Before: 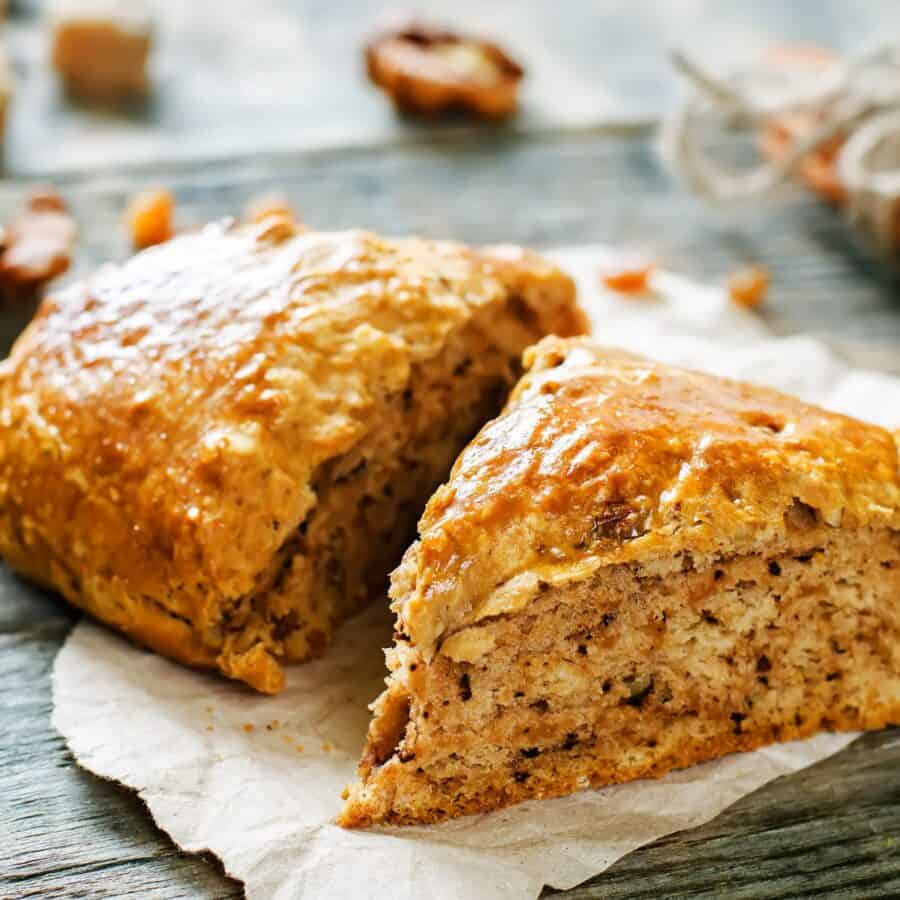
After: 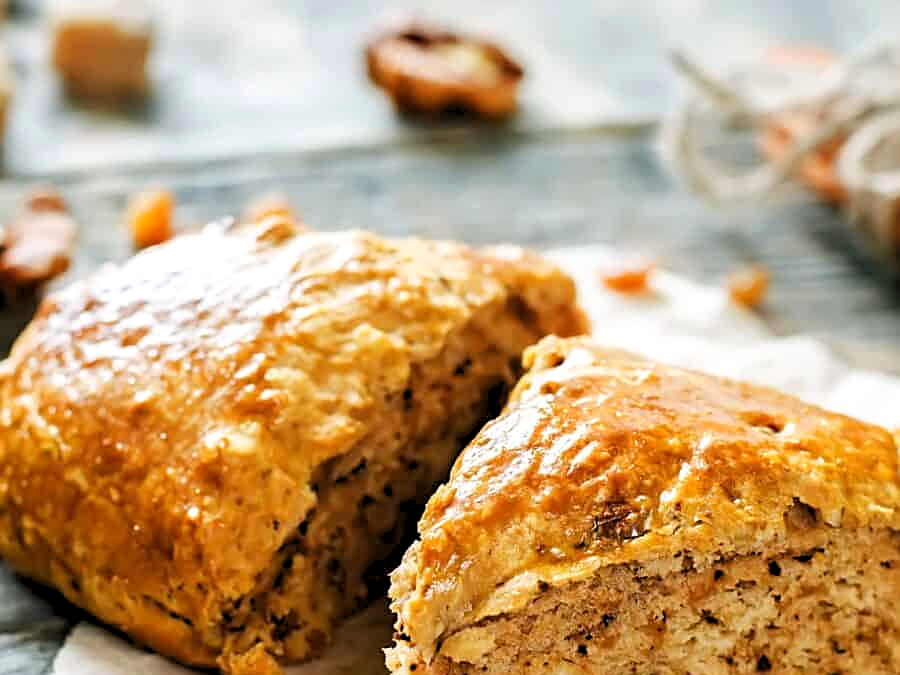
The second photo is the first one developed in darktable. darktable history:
crop: bottom 24.984%
levels: black 8.54%, levels [0.073, 0.497, 0.972]
sharpen: on, module defaults
